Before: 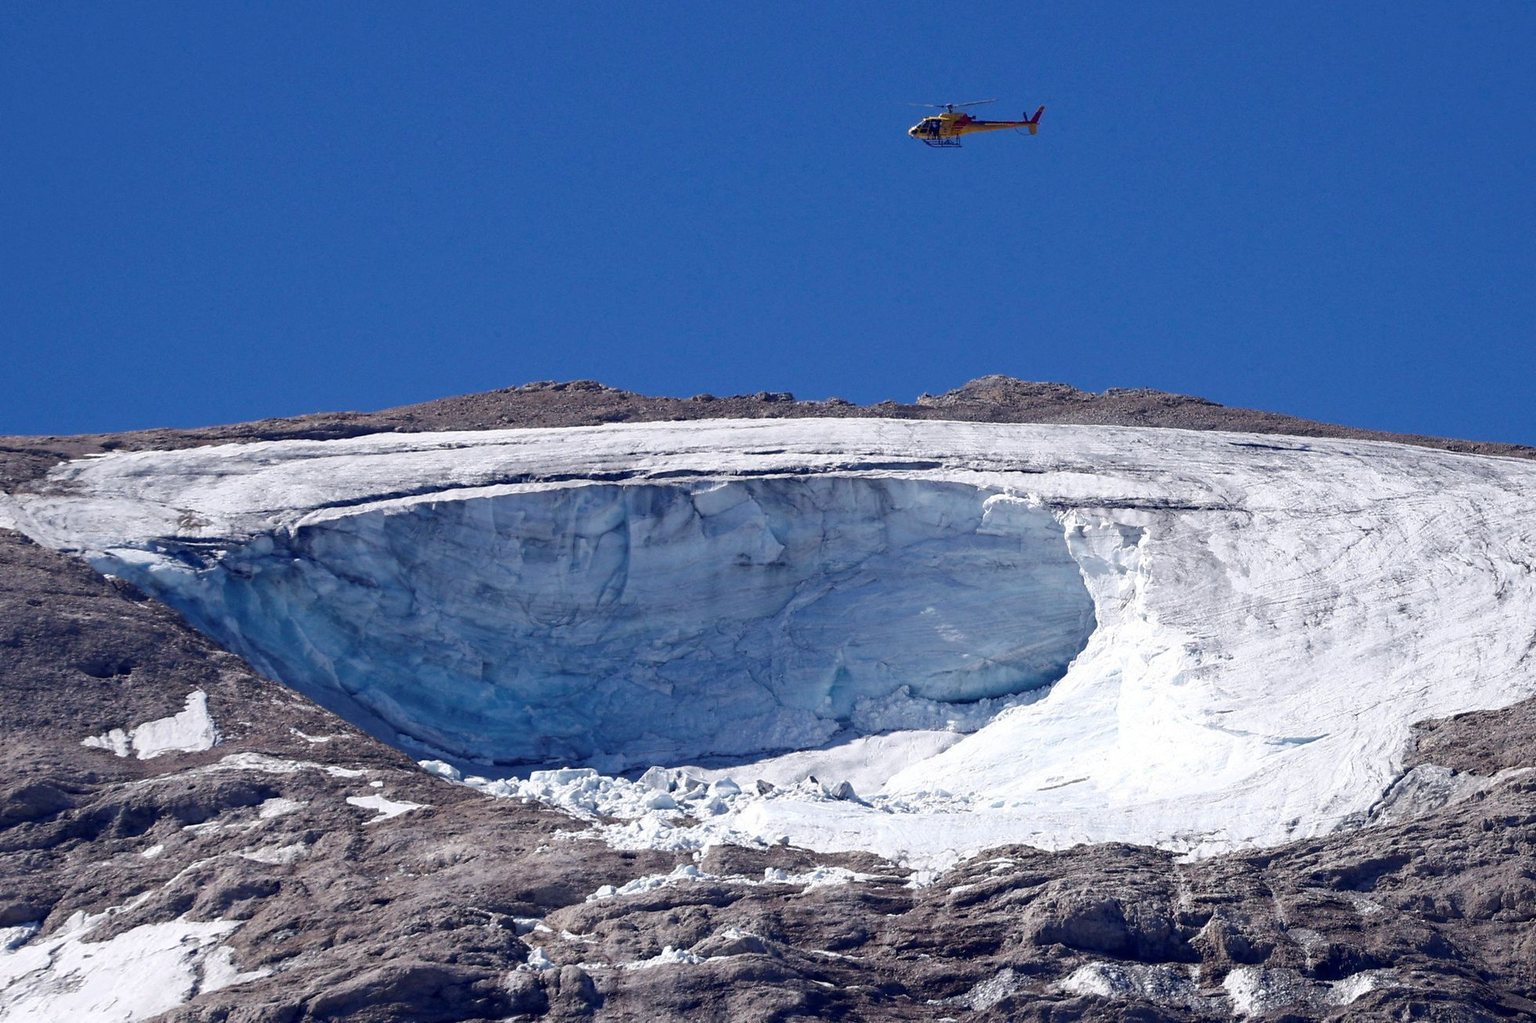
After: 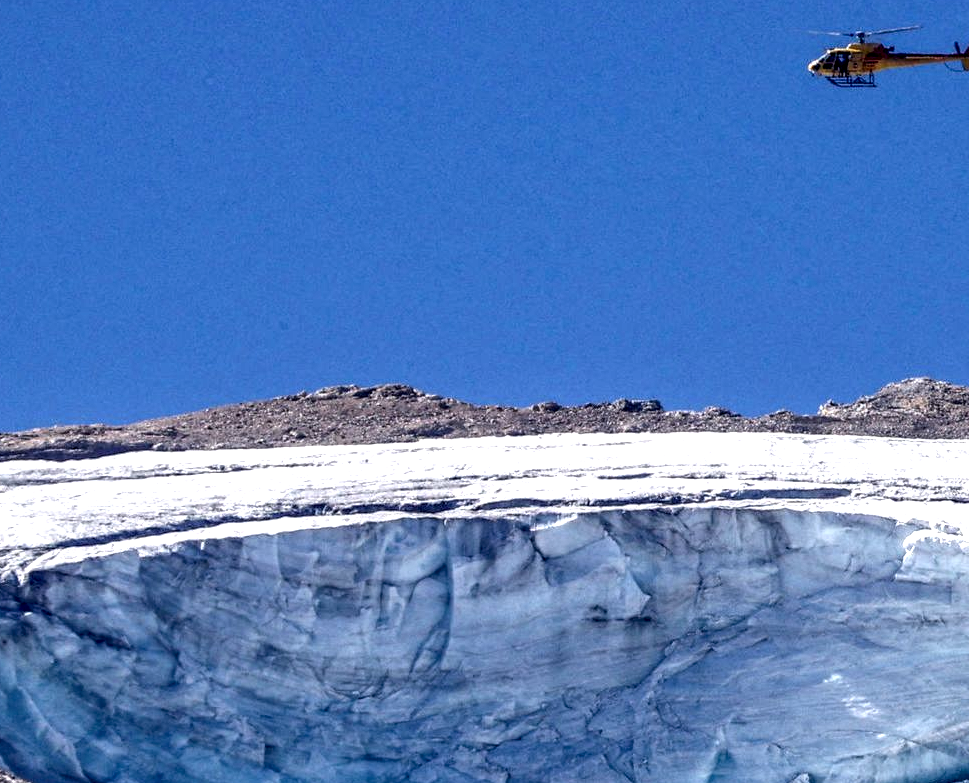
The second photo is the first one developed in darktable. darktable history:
crop: left 17.928%, top 7.776%, right 32.614%, bottom 32.241%
exposure: exposure 0.52 EV, compensate highlight preservation false
local contrast: highlights 19%, detail 186%
